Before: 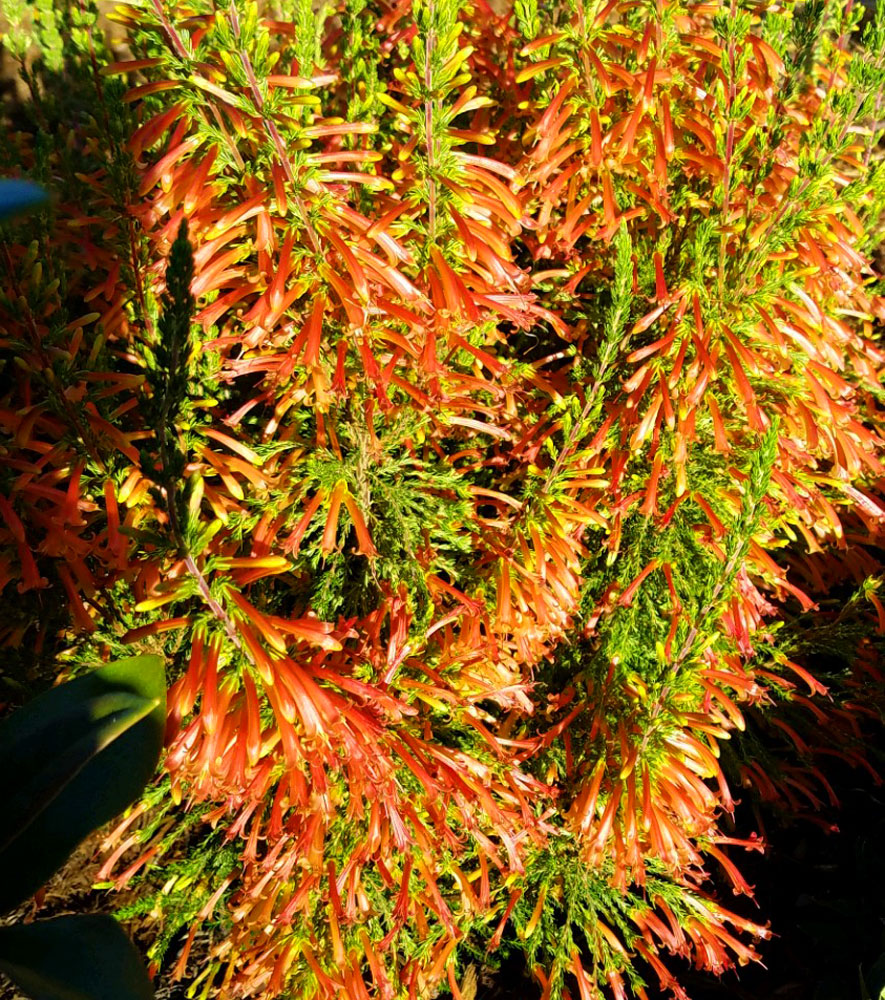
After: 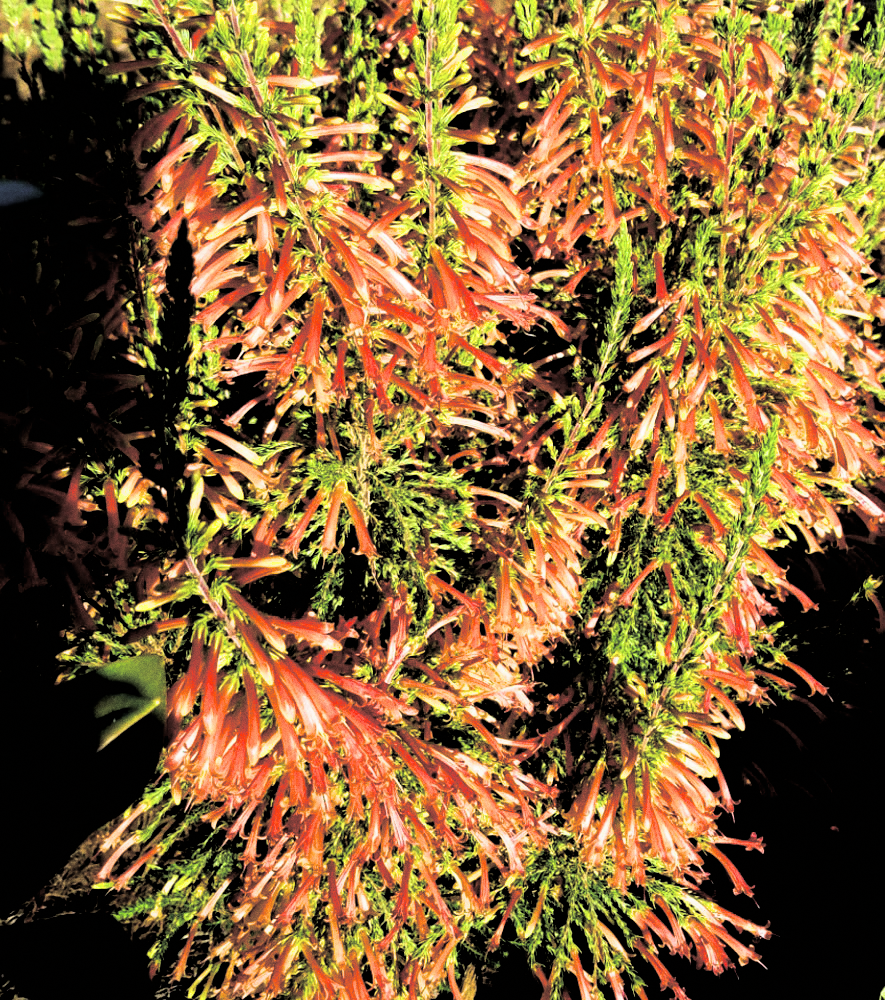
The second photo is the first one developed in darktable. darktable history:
exposure: black level correction 0.012, compensate highlight preservation false
split-toning: shadows › hue 36°, shadows › saturation 0.05, highlights › hue 10.8°, highlights › saturation 0.15, compress 40%
grain: on, module defaults
filmic rgb: black relative exposure -3.64 EV, white relative exposure 2.44 EV, hardness 3.29
